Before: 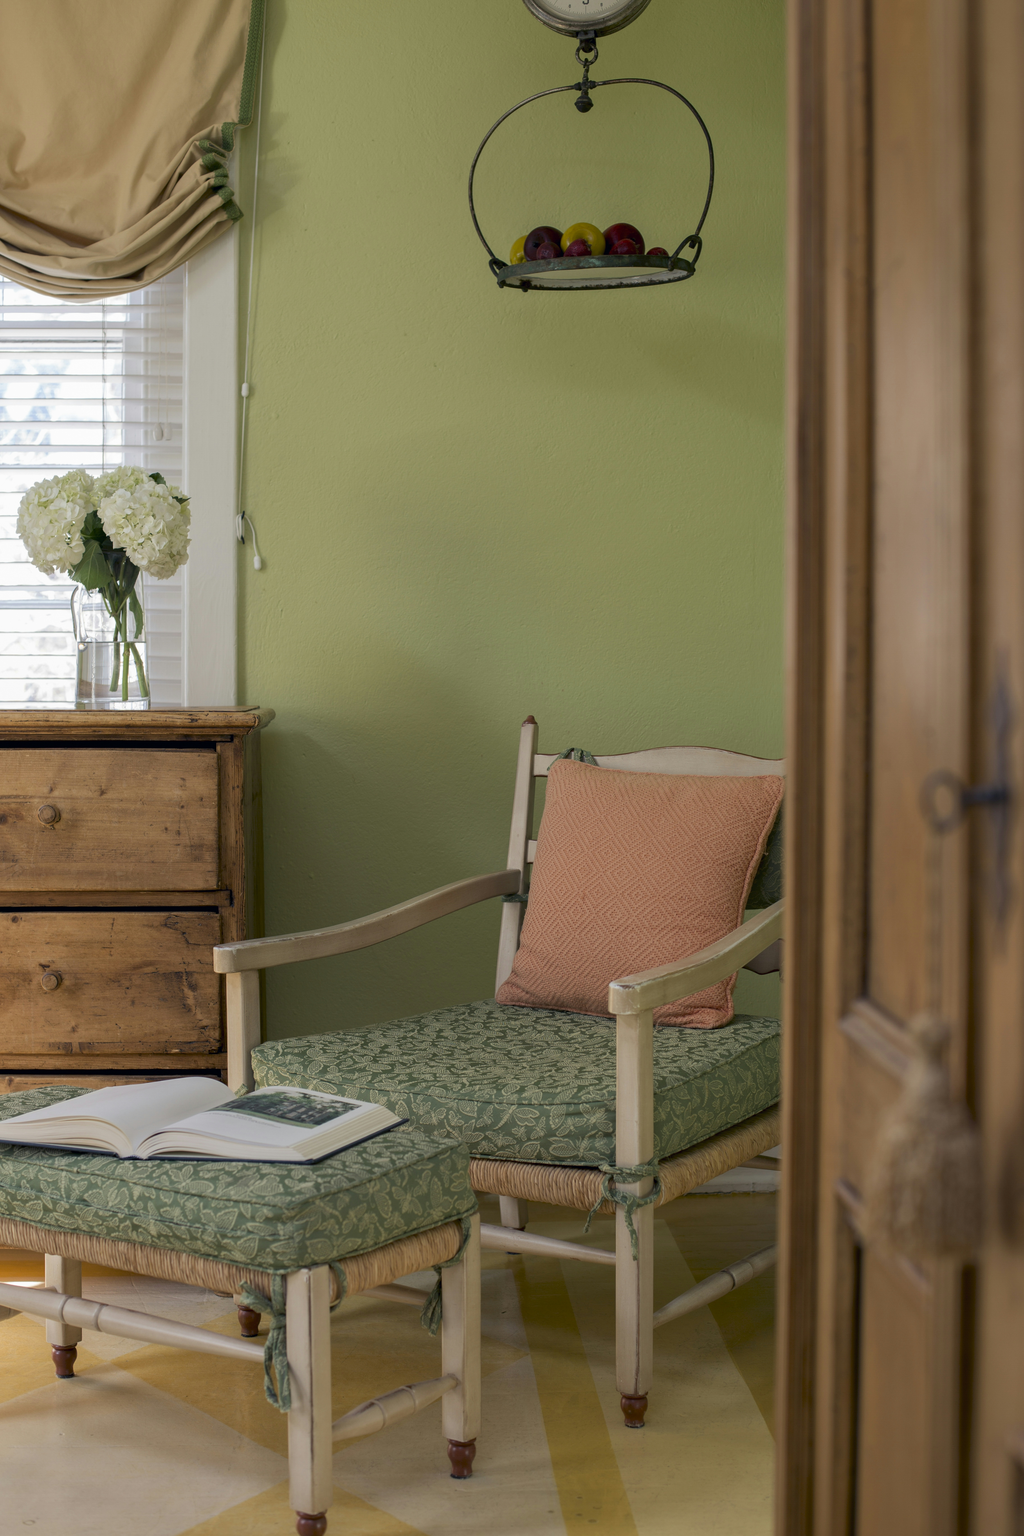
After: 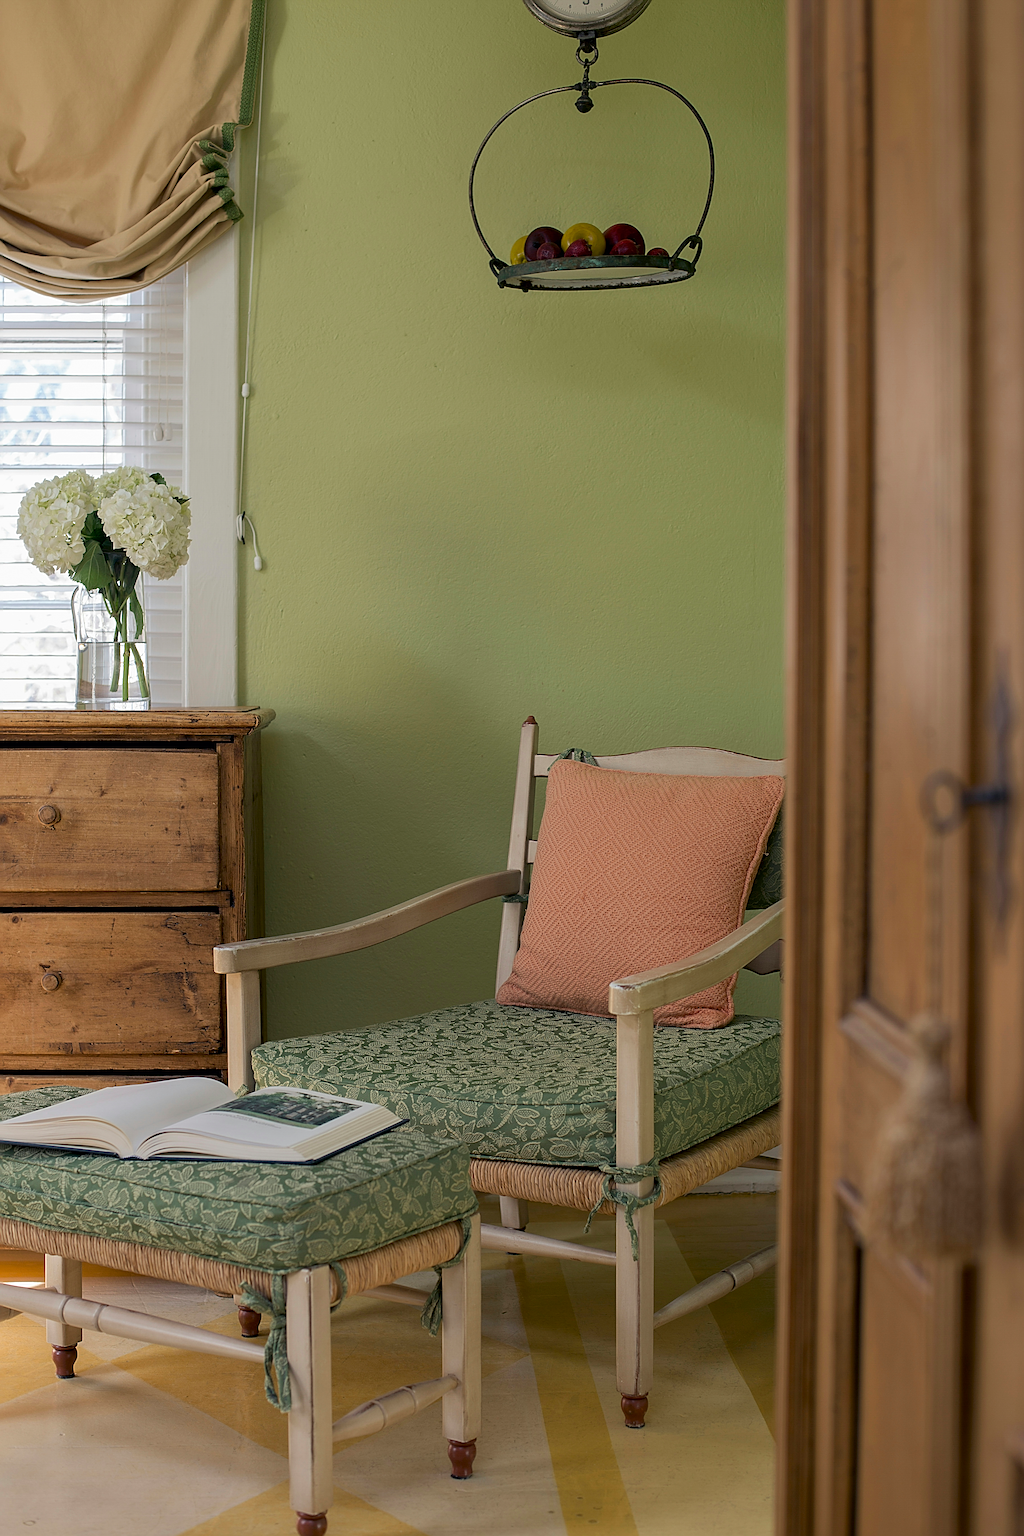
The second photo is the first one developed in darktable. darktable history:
sharpen: radius 3.703, amount 0.94
